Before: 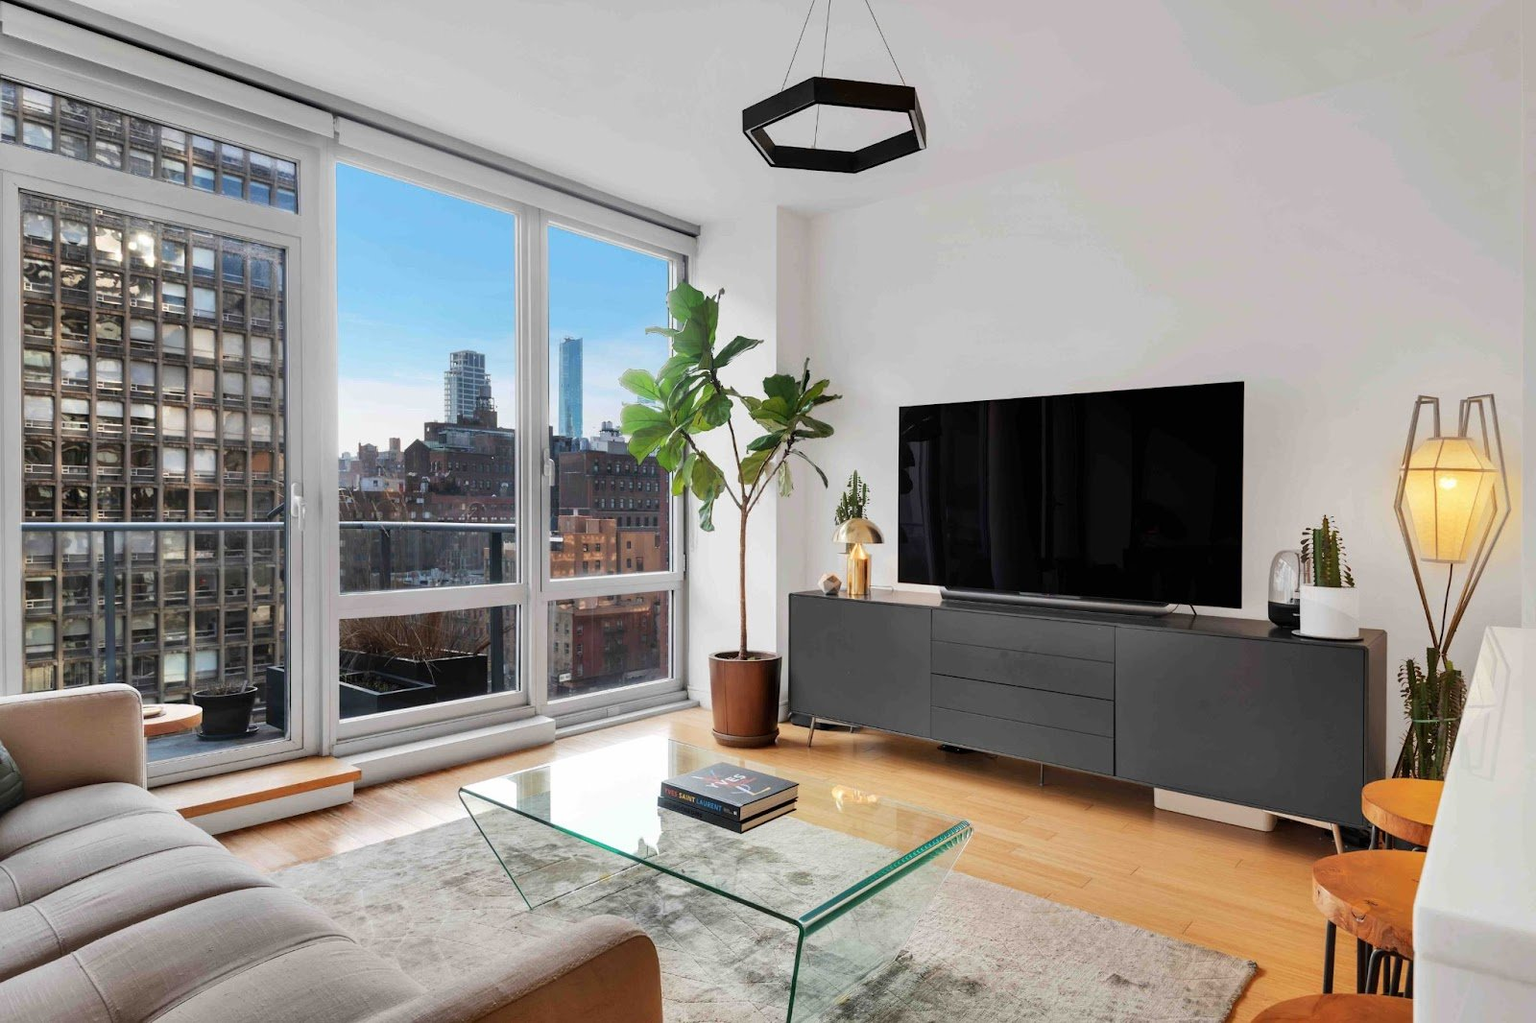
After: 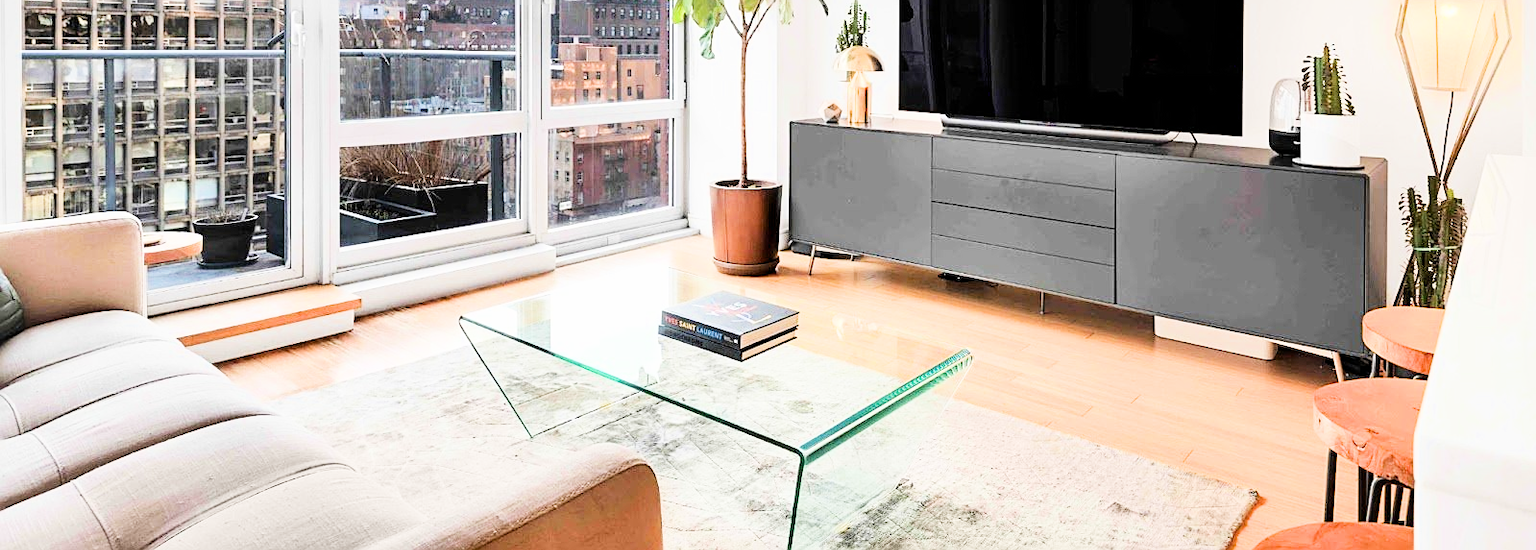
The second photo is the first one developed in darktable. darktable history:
crop and rotate: top 46.237%
filmic rgb: black relative exposure -7.5 EV, white relative exposure 5 EV, hardness 3.31, contrast 1.3, contrast in shadows safe
sharpen: on, module defaults
exposure: black level correction 0.001, exposure 1.84 EV, compensate highlight preservation false
